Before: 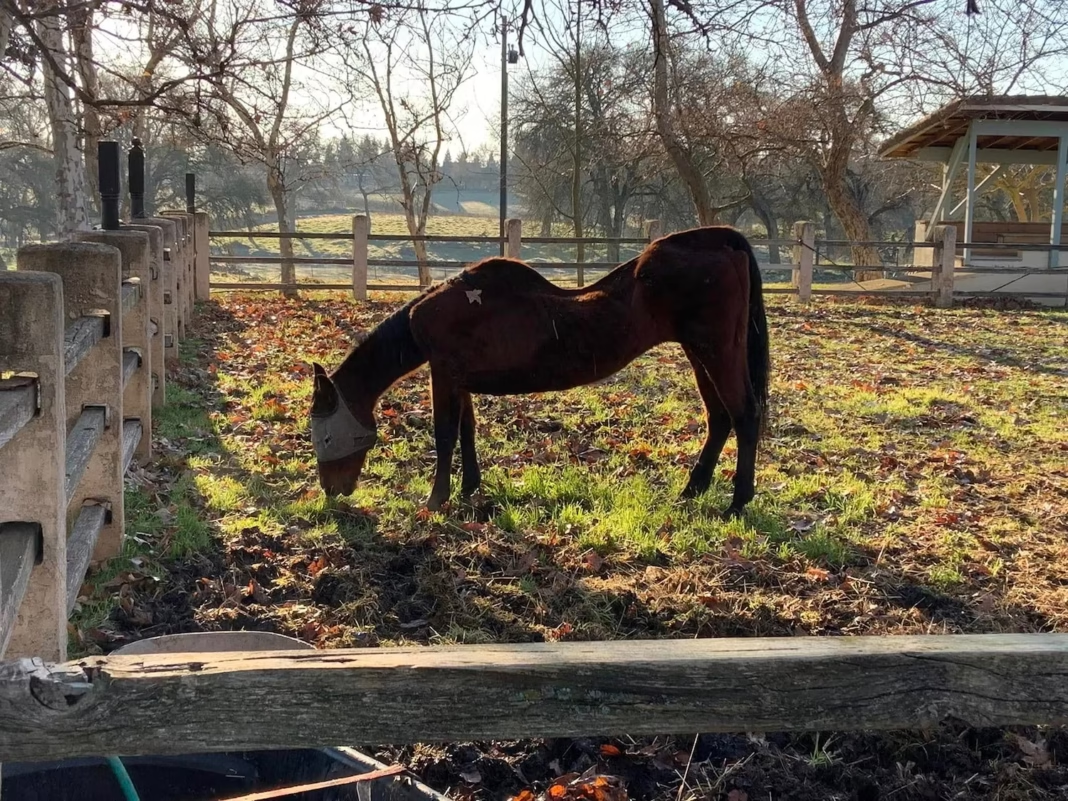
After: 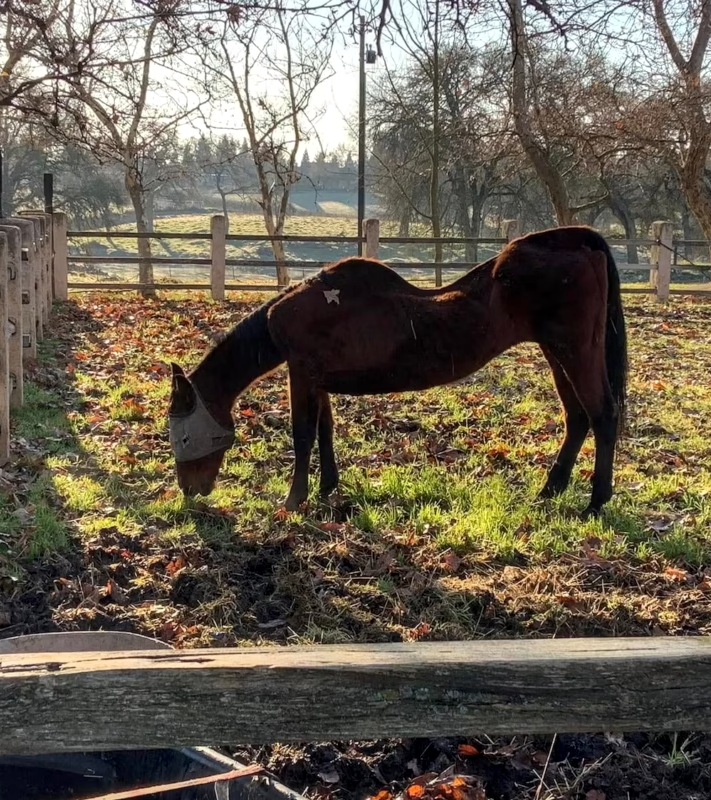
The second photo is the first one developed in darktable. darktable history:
local contrast: on, module defaults
crop and rotate: left 13.342%, right 19.991%
